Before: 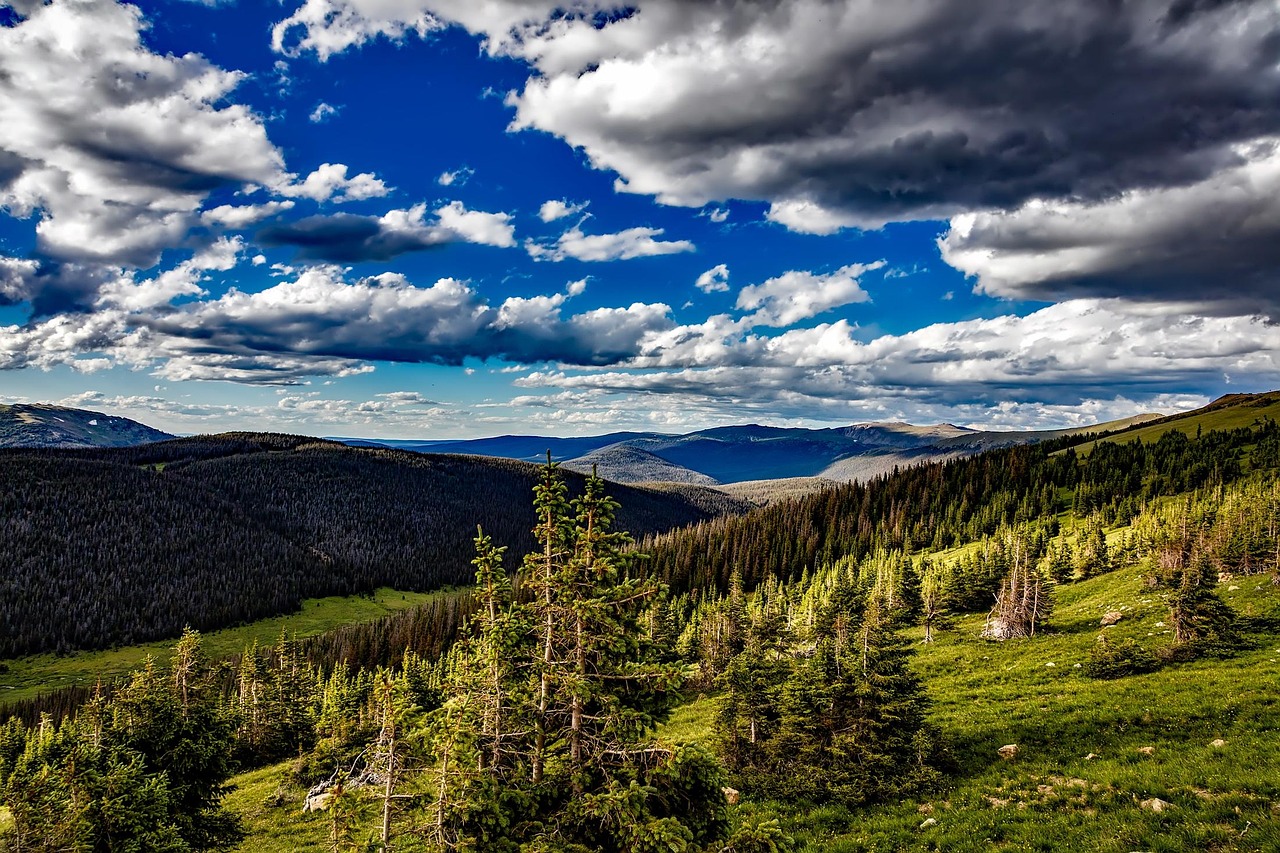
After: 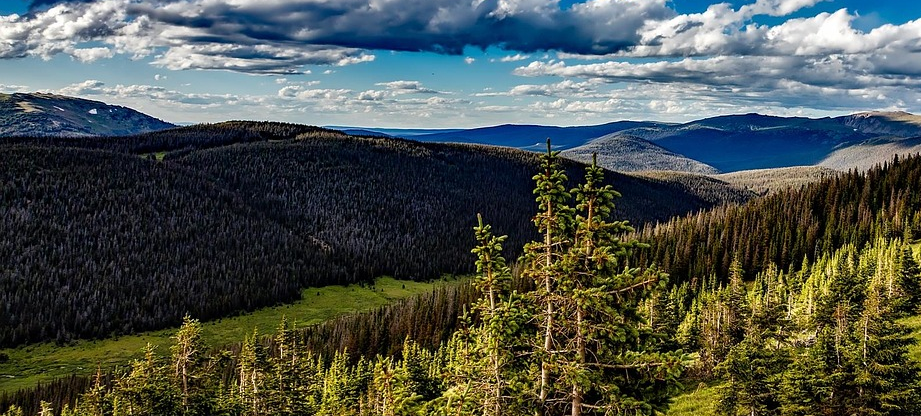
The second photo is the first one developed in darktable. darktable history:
crop: top 36.471%, right 27.983%, bottom 14.742%
